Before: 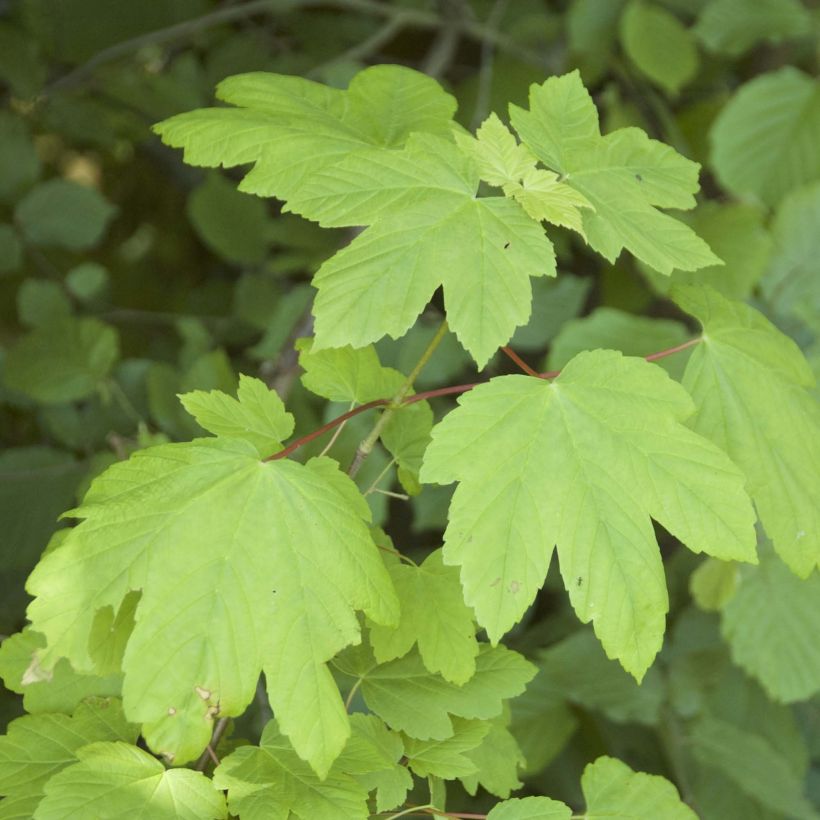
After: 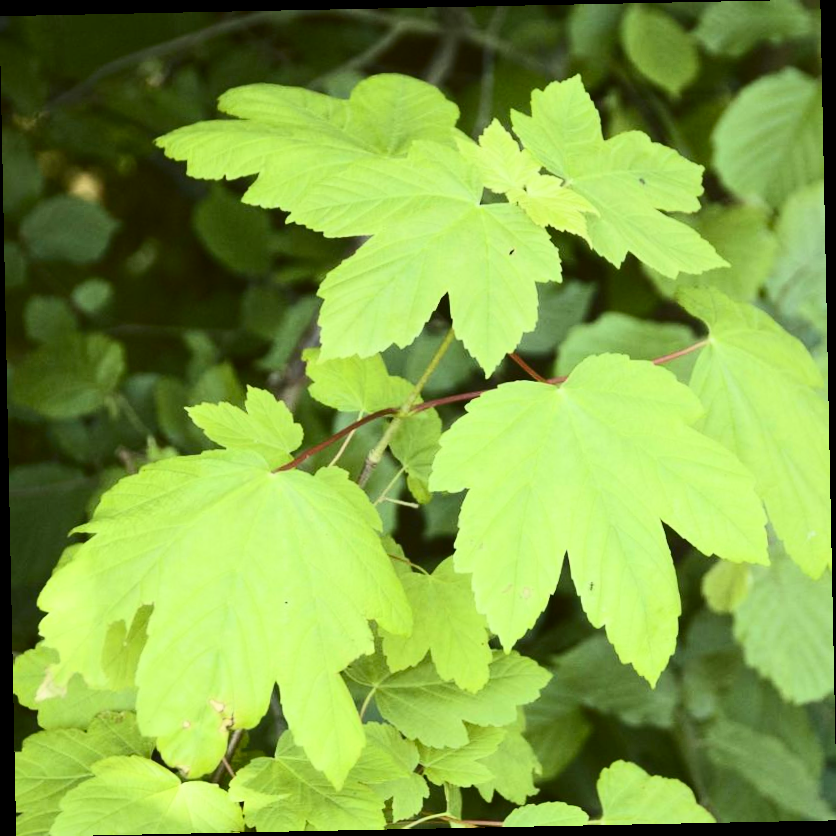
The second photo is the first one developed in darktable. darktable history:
contrast brightness saturation: contrast 0.4, brightness 0.1, saturation 0.21
rotate and perspective: rotation -1.17°, automatic cropping off
white balance: emerald 1
